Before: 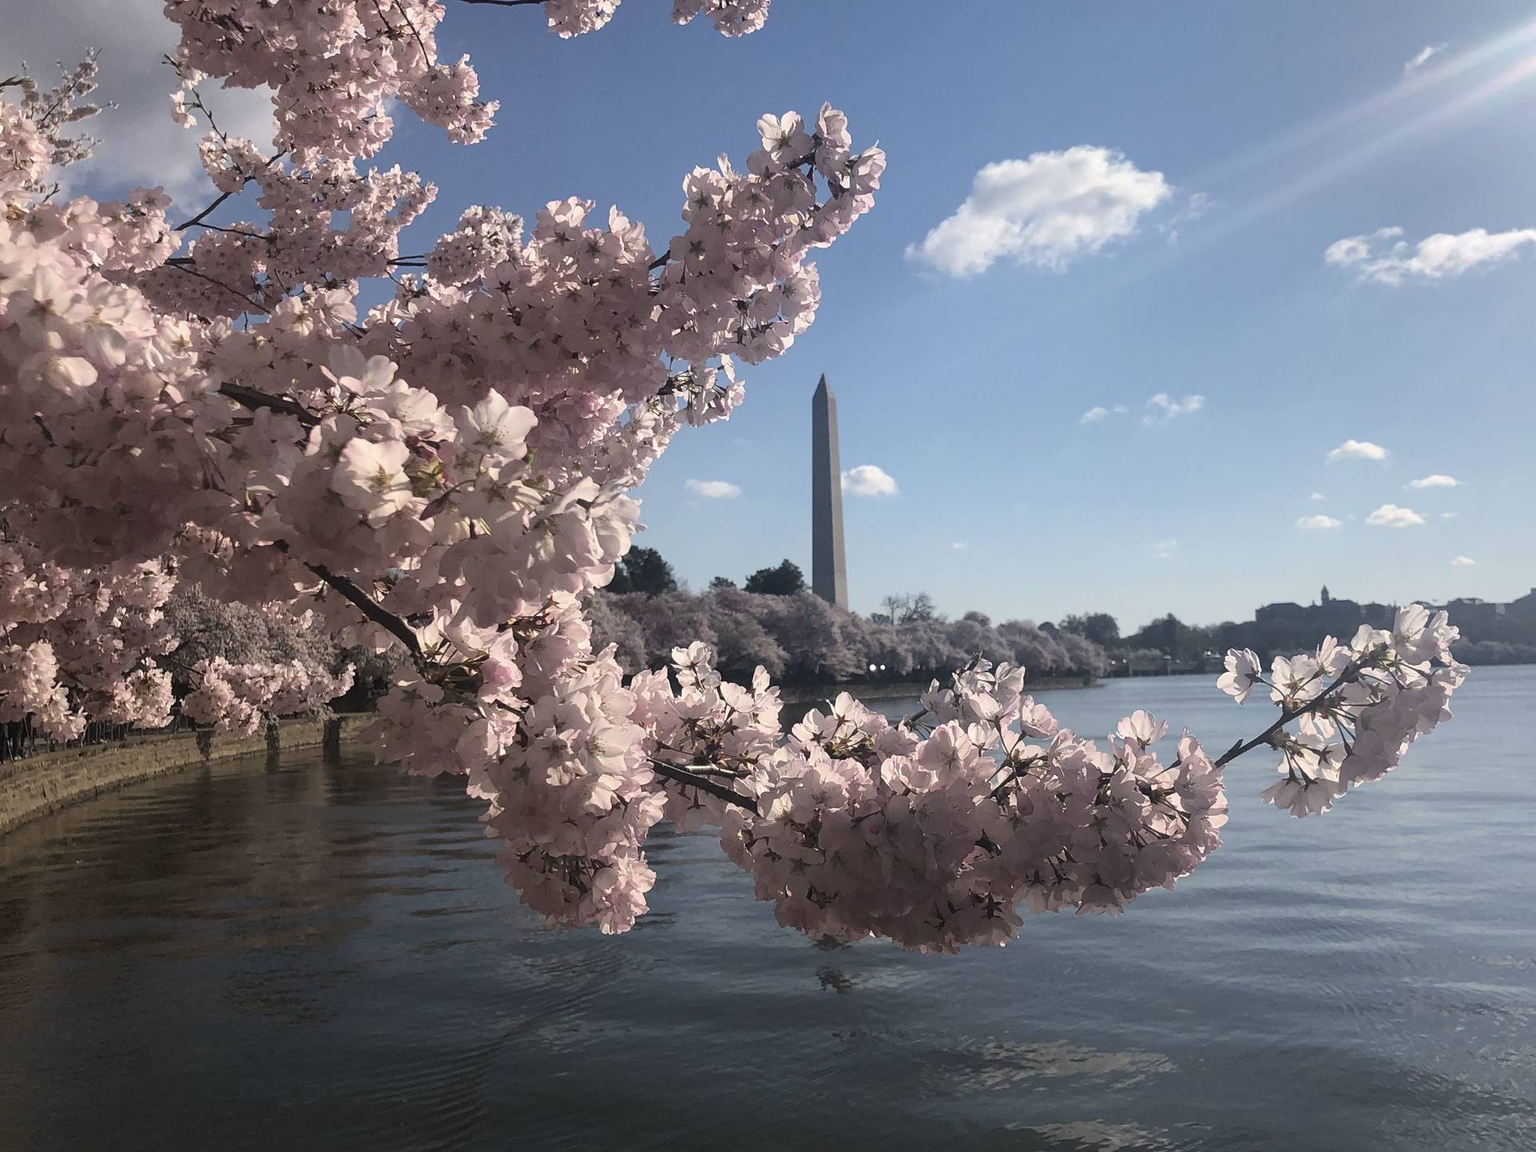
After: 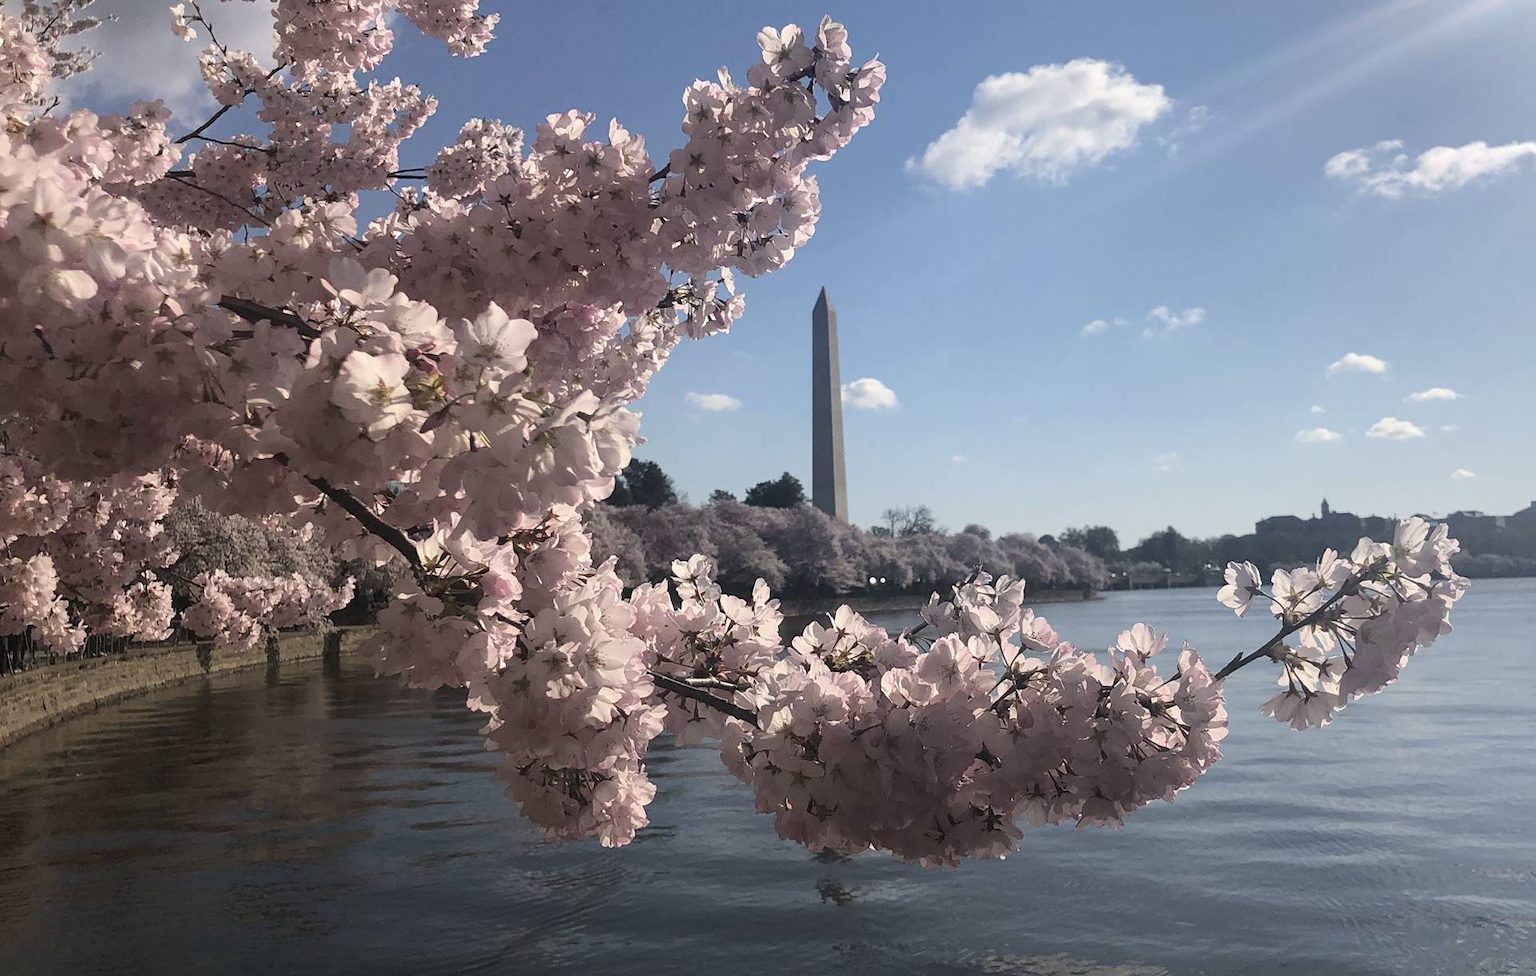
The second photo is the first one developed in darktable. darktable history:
crop: top 7.614%, bottom 7.596%
